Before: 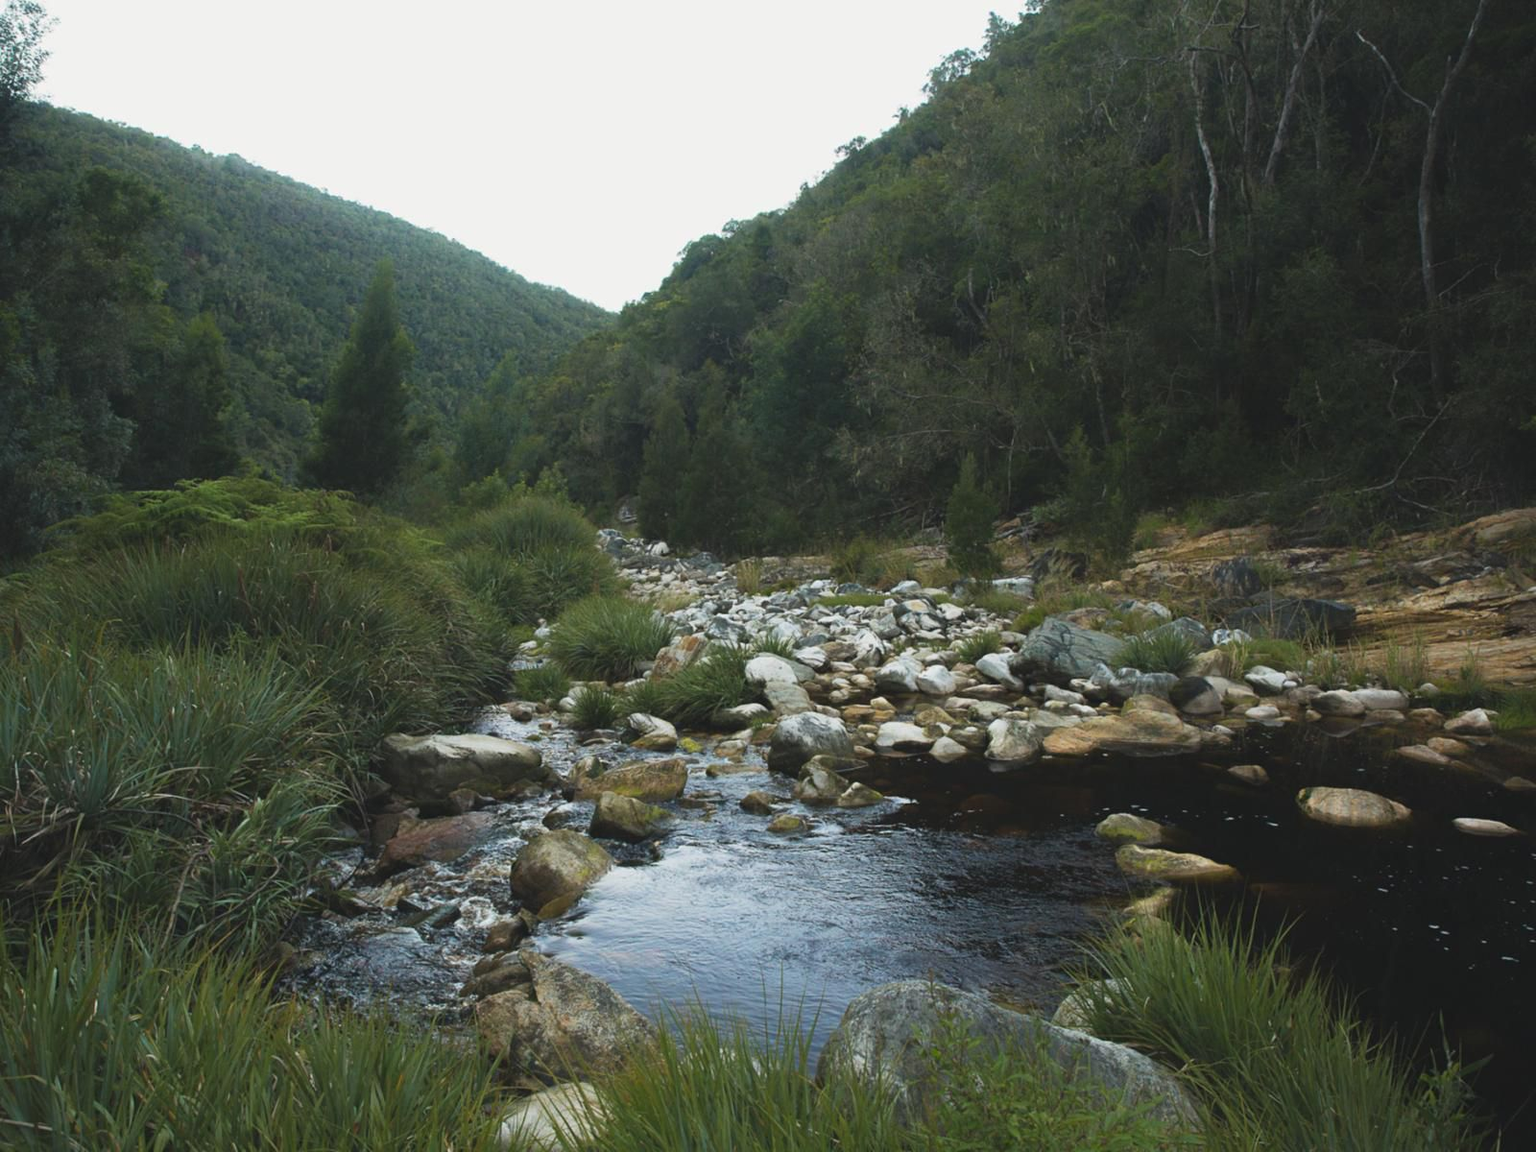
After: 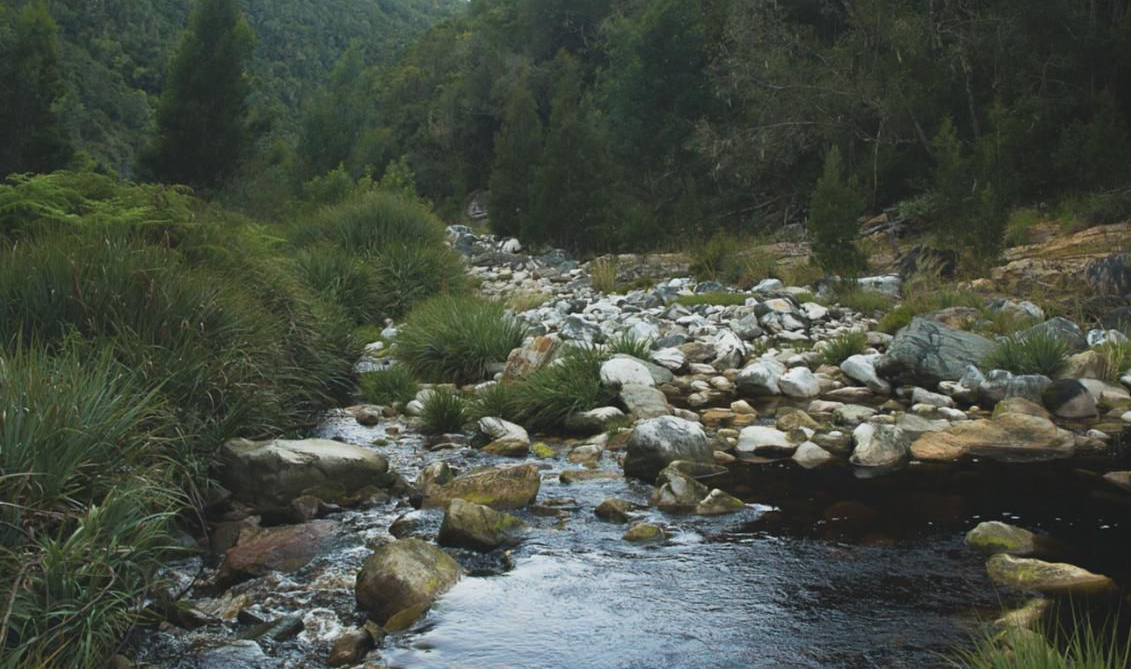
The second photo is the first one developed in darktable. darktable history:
crop: left 11.018%, top 27.168%, right 18.272%, bottom 17.066%
